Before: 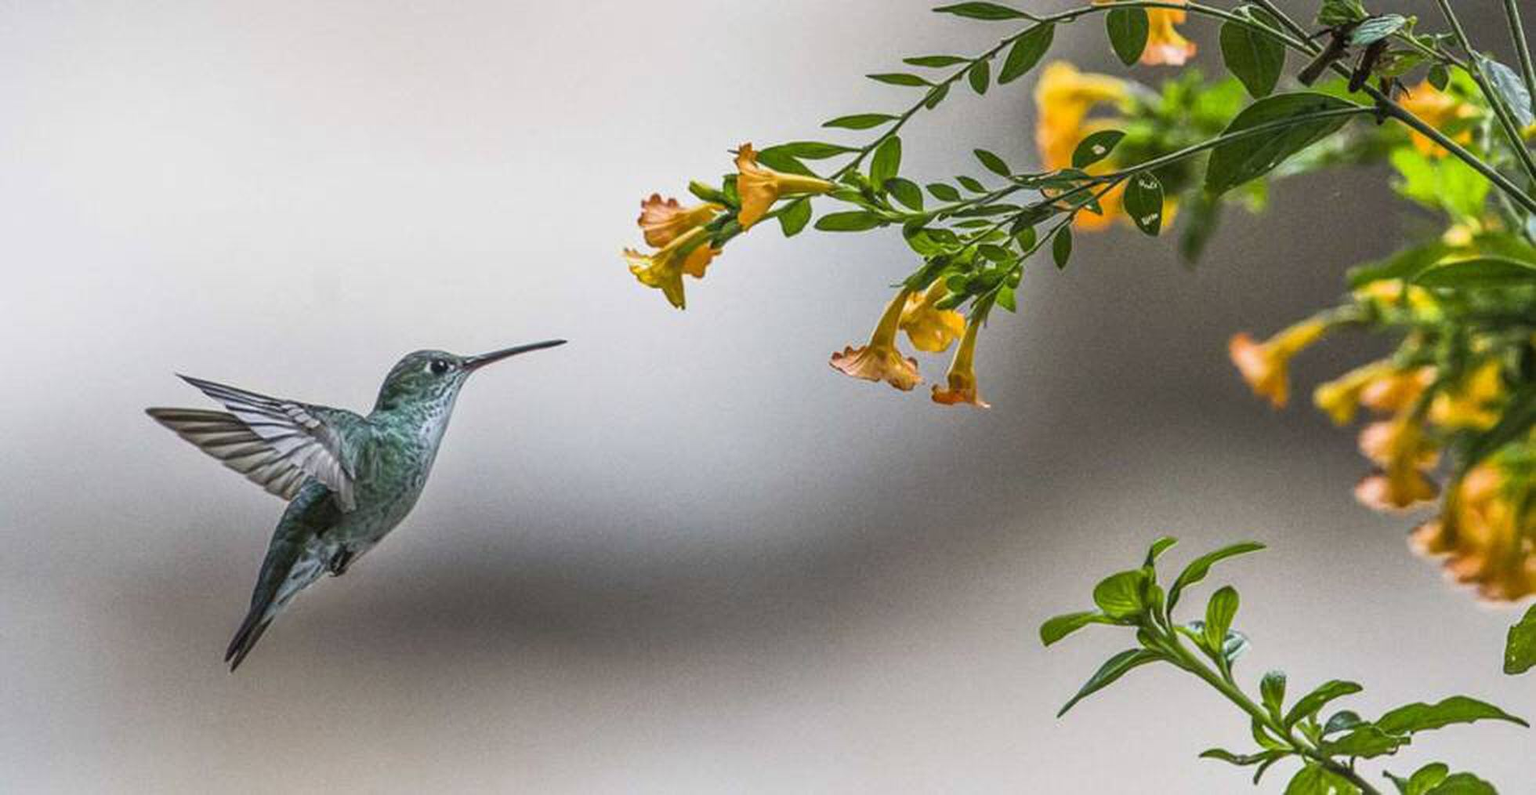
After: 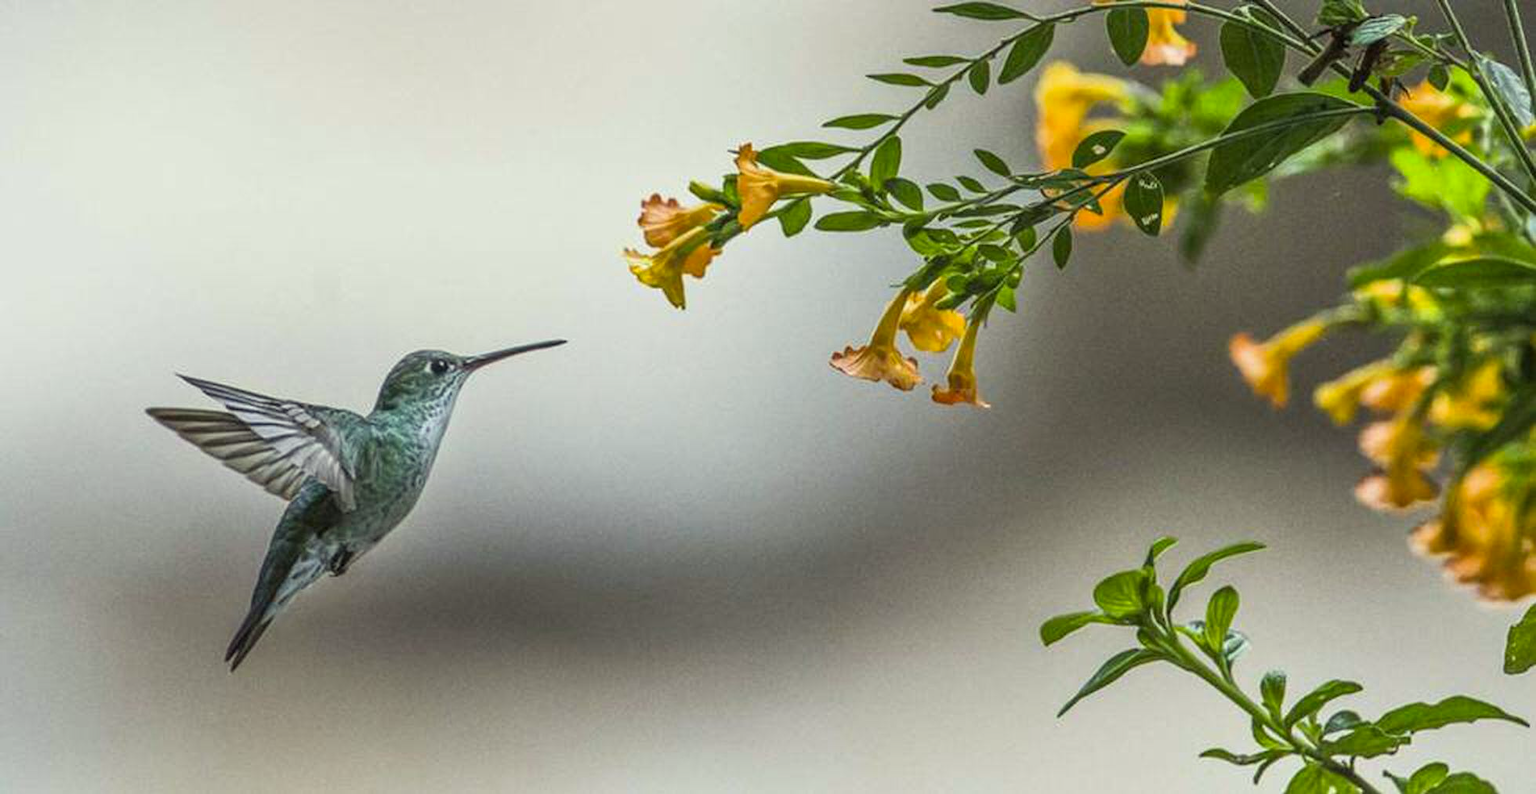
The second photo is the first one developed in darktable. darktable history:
color correction: highlights a* -4.29, highlights b* 6.41
